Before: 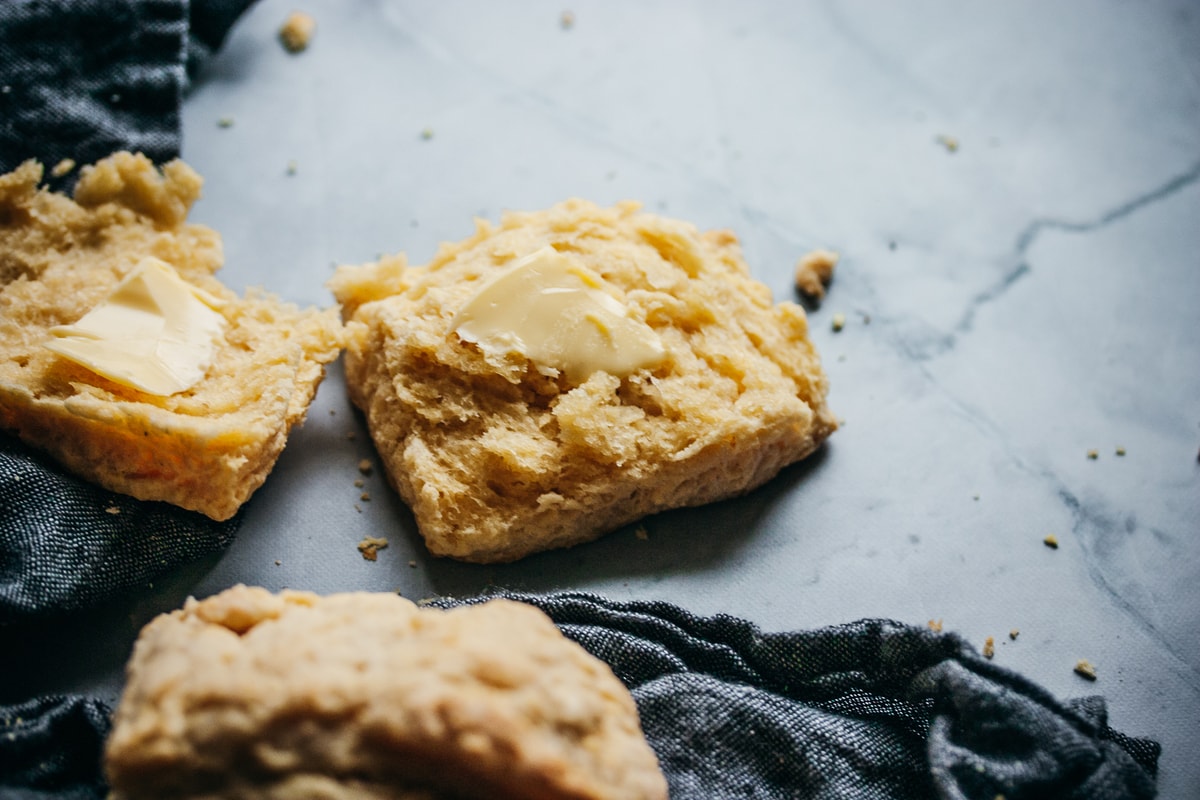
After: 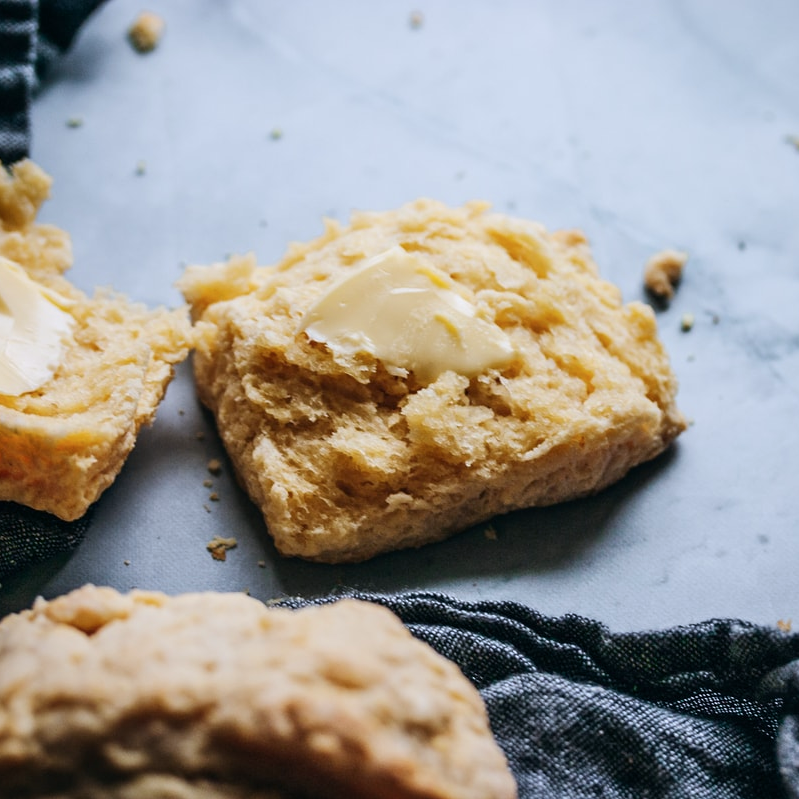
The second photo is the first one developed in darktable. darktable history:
color calibration: illuminant as shot in camera, x 0.358, y 0.373, temperature 4628.91 K
crop and rotate: left 12.648%, right 20.685%
